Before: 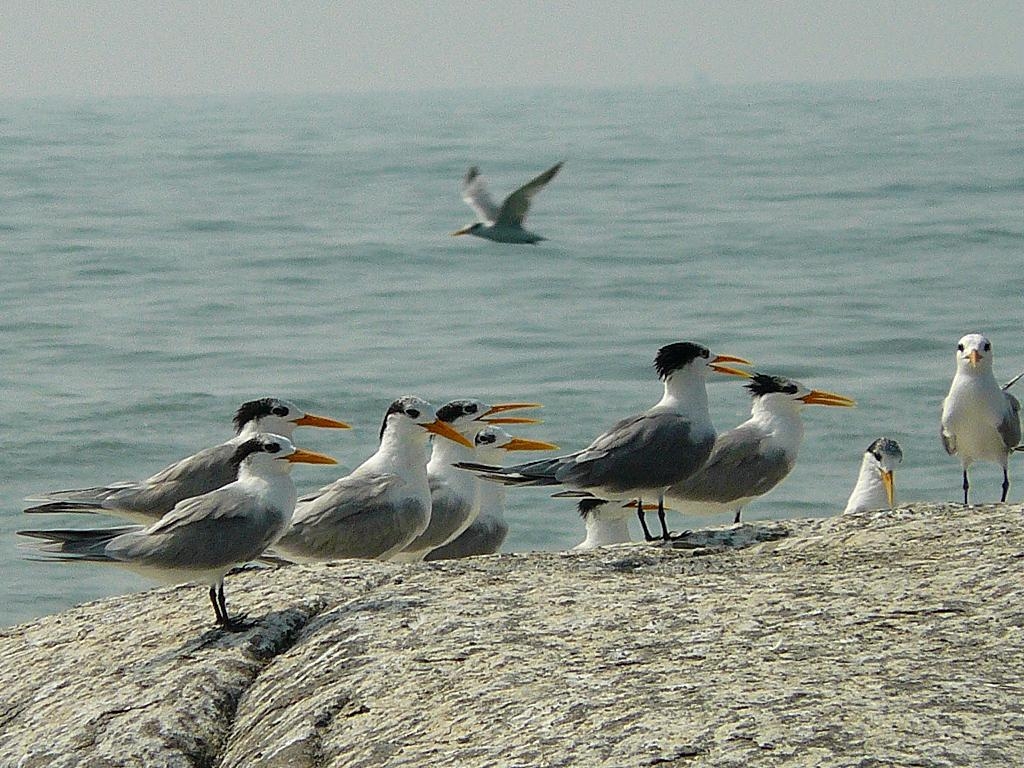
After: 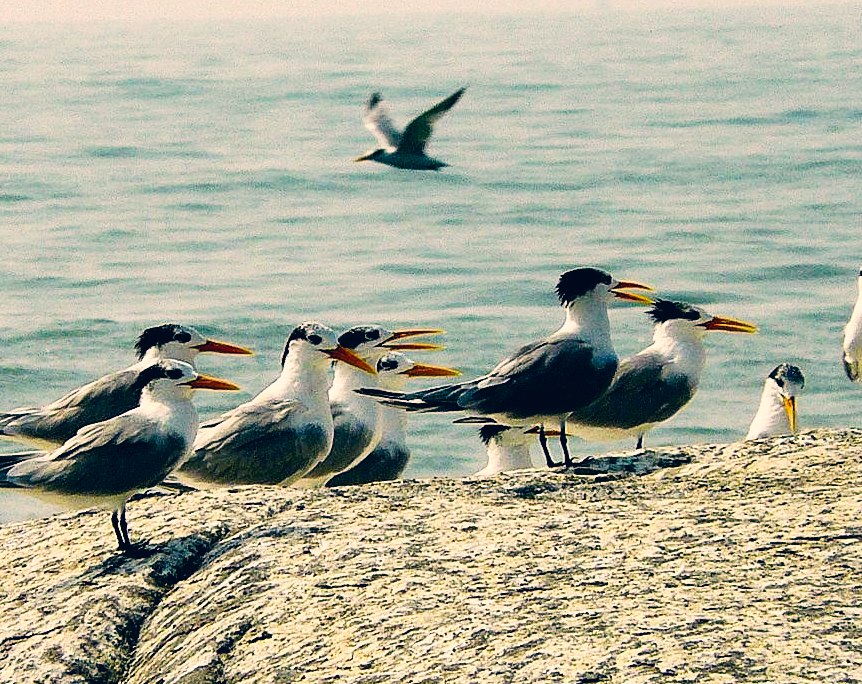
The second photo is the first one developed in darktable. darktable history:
crop and rotate: left 9.636%, top 9.743%, right 6.113%, bottom 1.081%
tone curve: curves: ch0 [(0, 0) (0.003, 0.002) (0.011, 0.002) (0.025, 0.002) (0.044, 0.002) (0.069, 0.002) (0.1, 0.003) (0.136, 0.008) (0.177, 0.03) (0.224, 0.058) (0.277, 0.139) (0.335, 0.233) (0.399, 0.363) (0.468, 0.506) (0.543, 0.649) (0.623, 0.781) (0.709, 0.88) (0.801, 0.956) (0.898, 0.994) (1, 1)], preserve colors none
color correction: highlights a* 10.26, highlights b* 14.05, shadows a* -9.87, shadows b* -14.84
